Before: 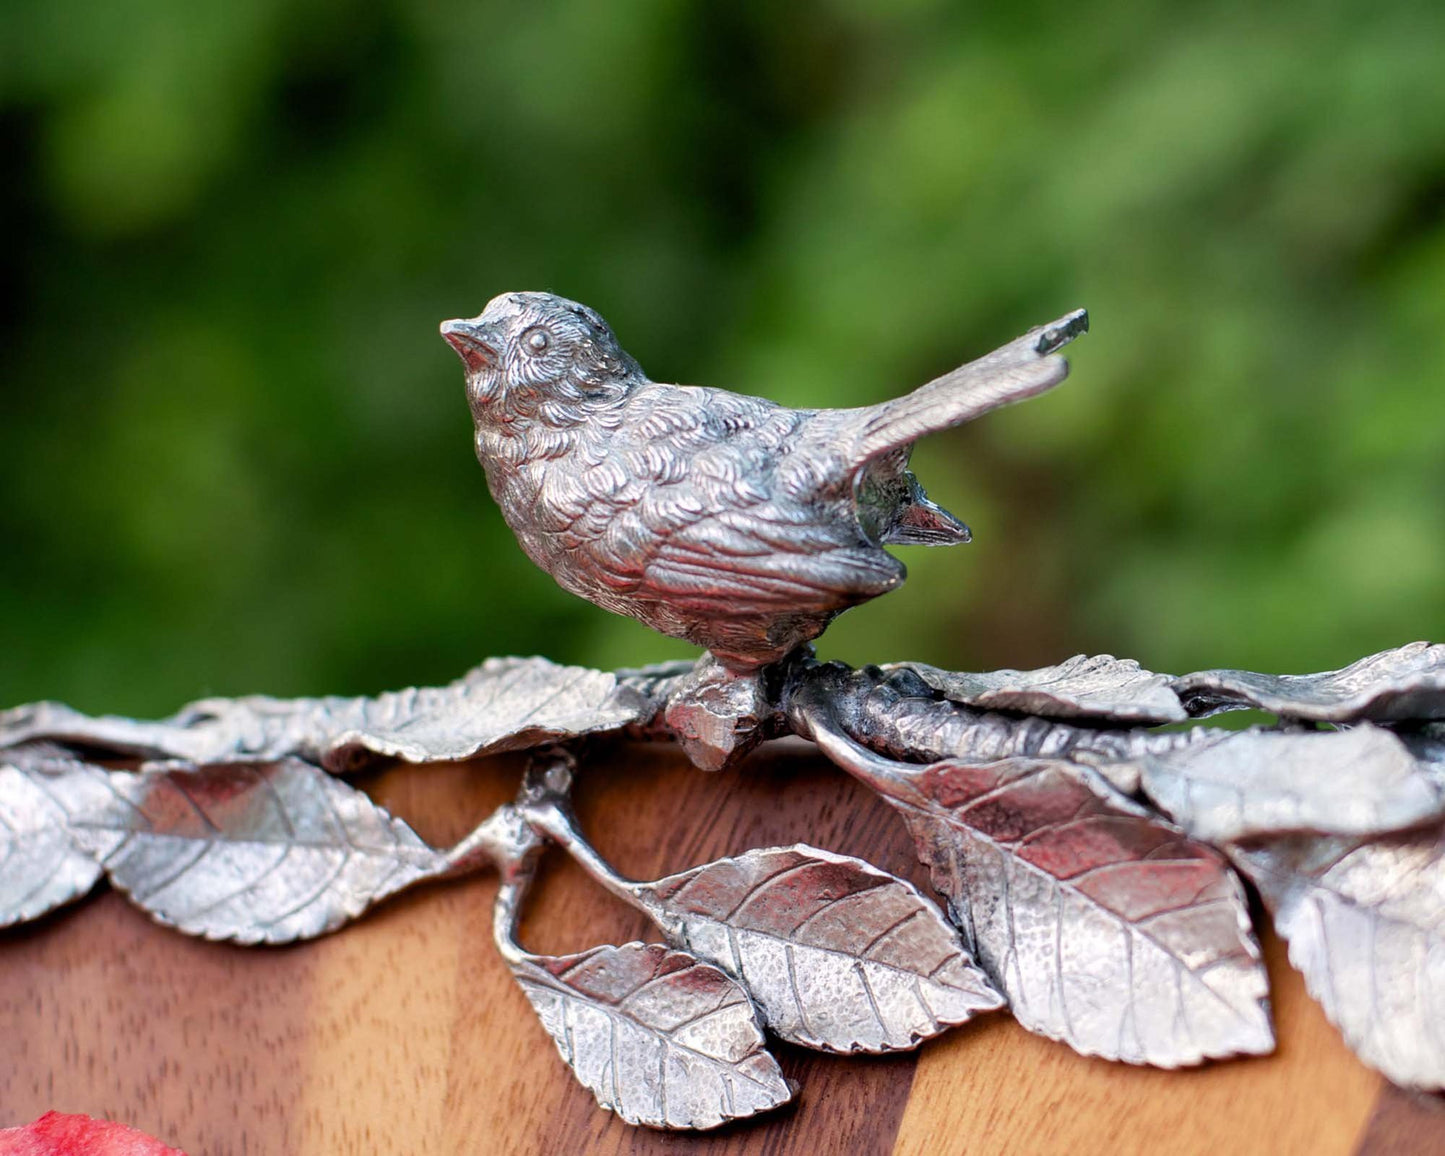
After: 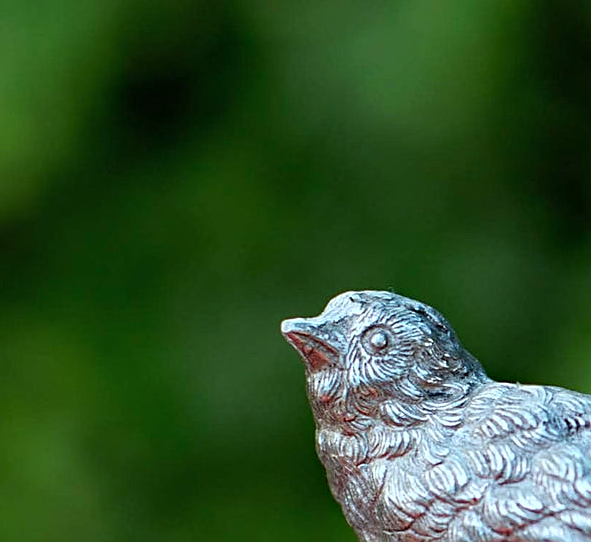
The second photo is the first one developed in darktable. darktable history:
sharpen: on, module defaults
haze removal: adaptive false
color correction: highlights a* -10.16, highlights b* -9.65
crop and rotate: left 11.072%, top 0.092%, right 48.026%, bottom 52.966%
